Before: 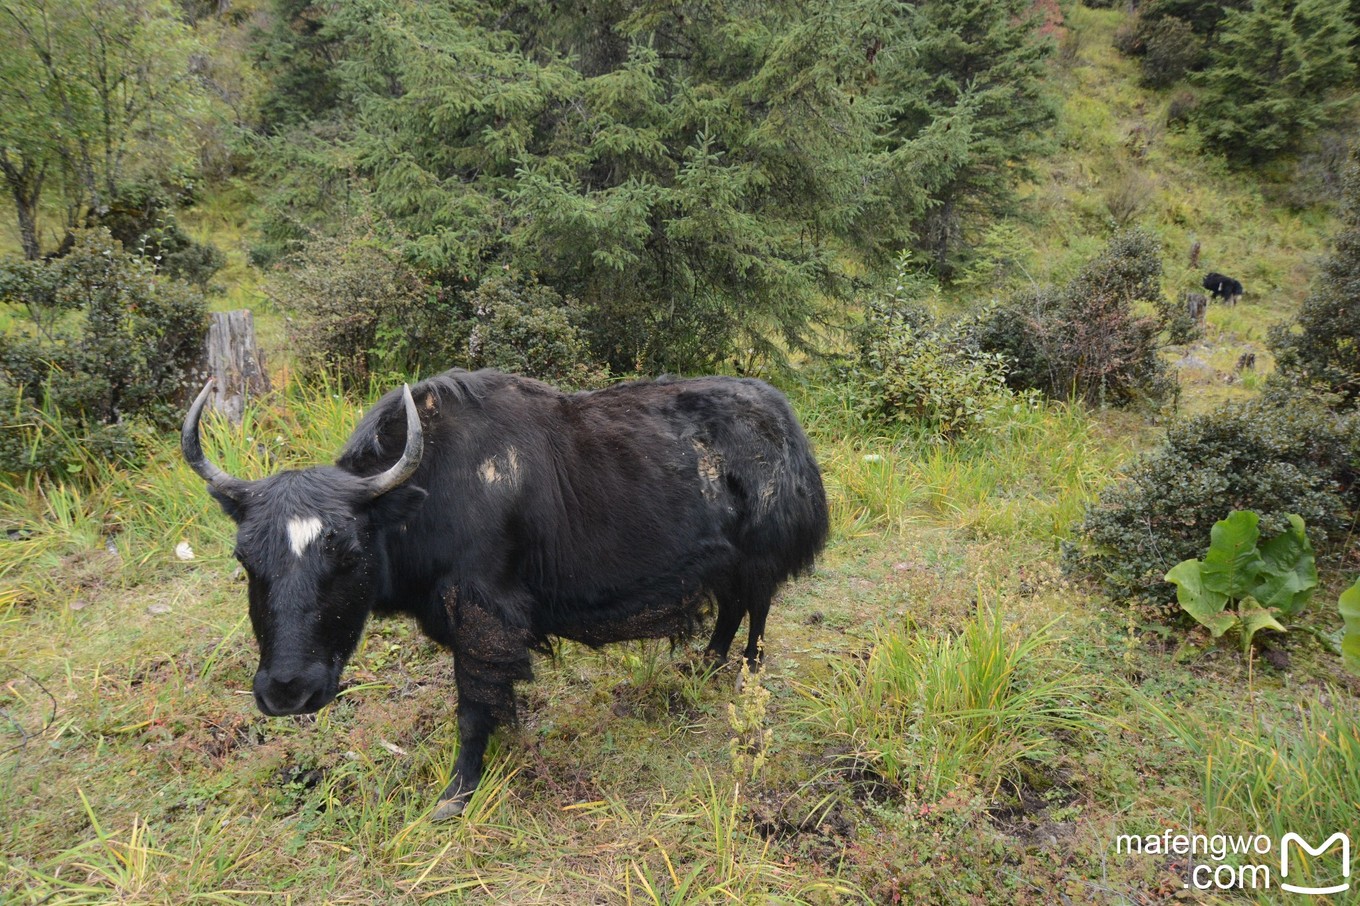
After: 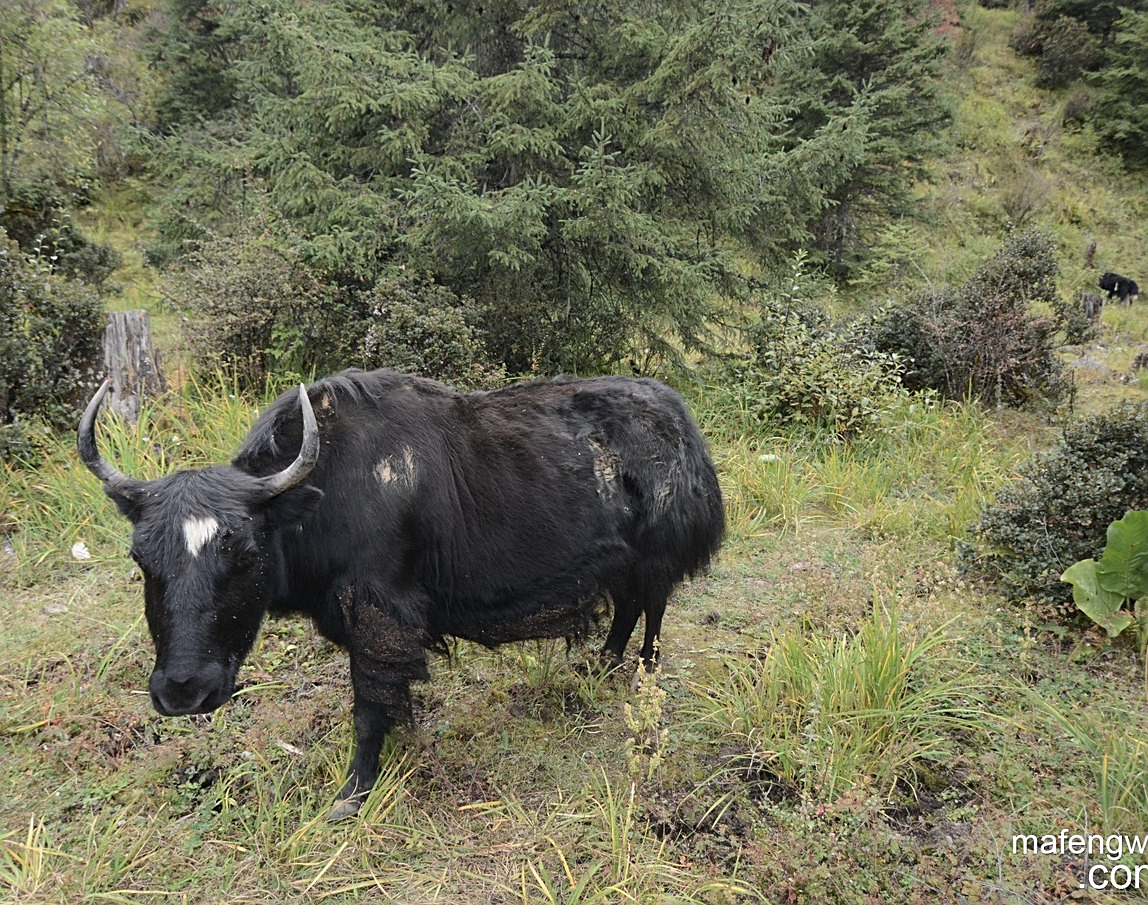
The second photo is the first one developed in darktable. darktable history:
crop: left 7.701%, right 7.864%
color correction: highlights b* 0.013, saturation 0.782
sharpen: on, module defaults
